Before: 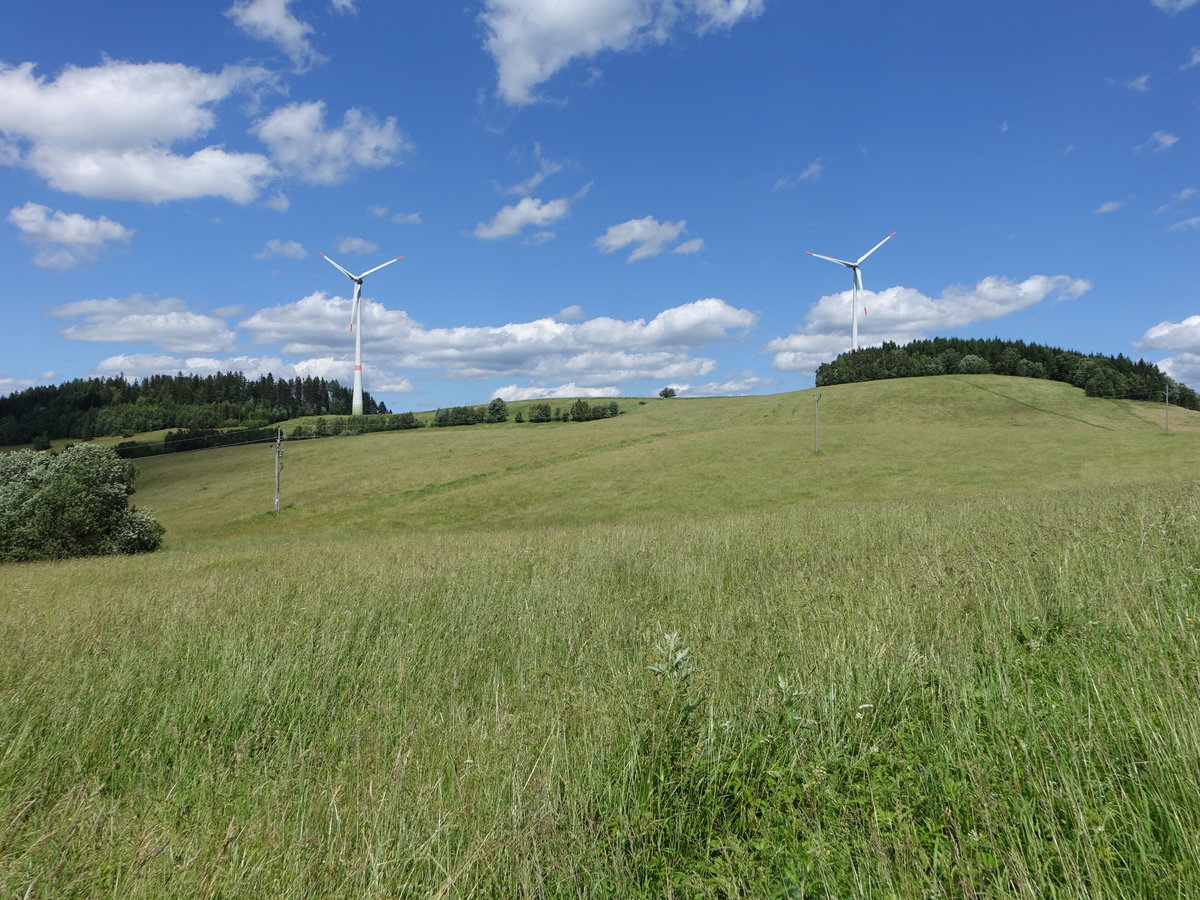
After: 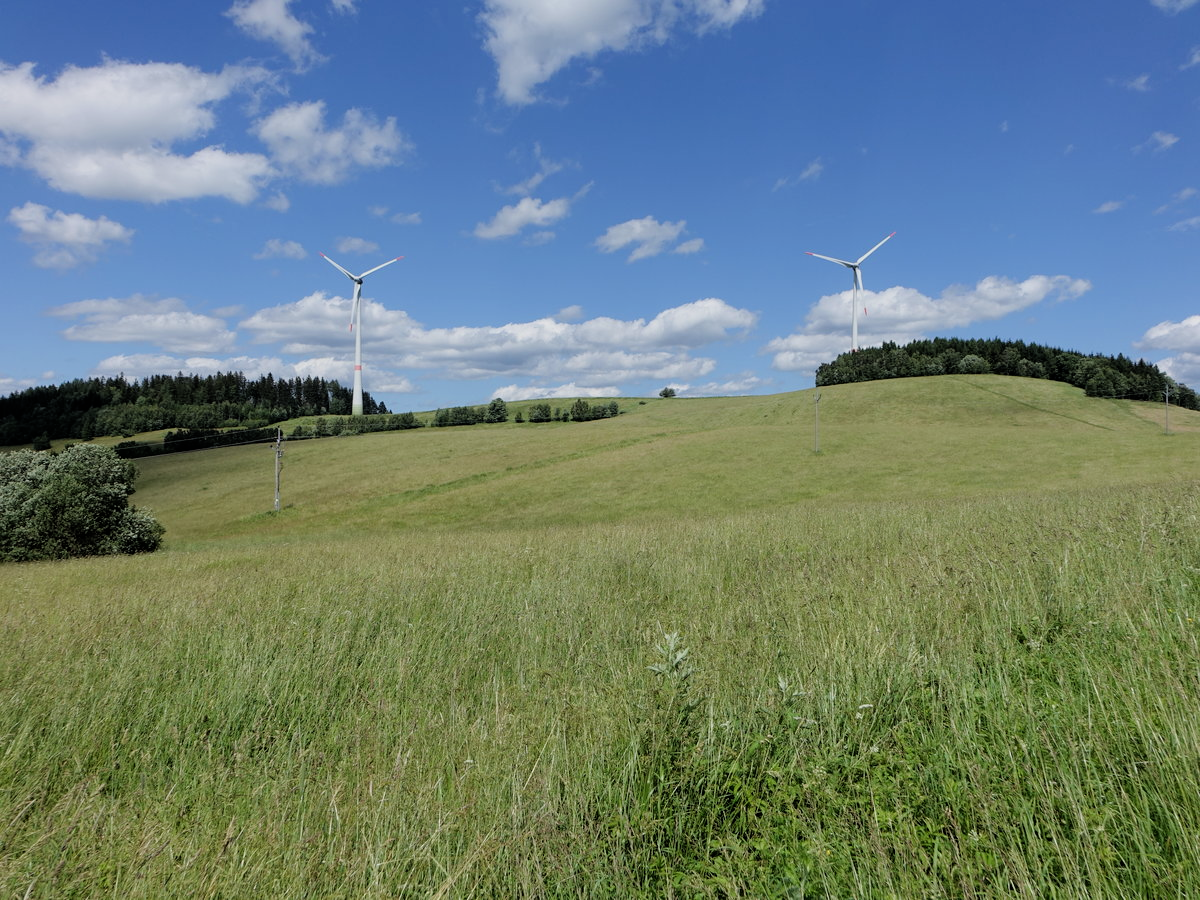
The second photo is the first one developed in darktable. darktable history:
filmic rgb: black relative exposure -5.81 EV, white relative exposure 3.4 EV, hardness 3.68
